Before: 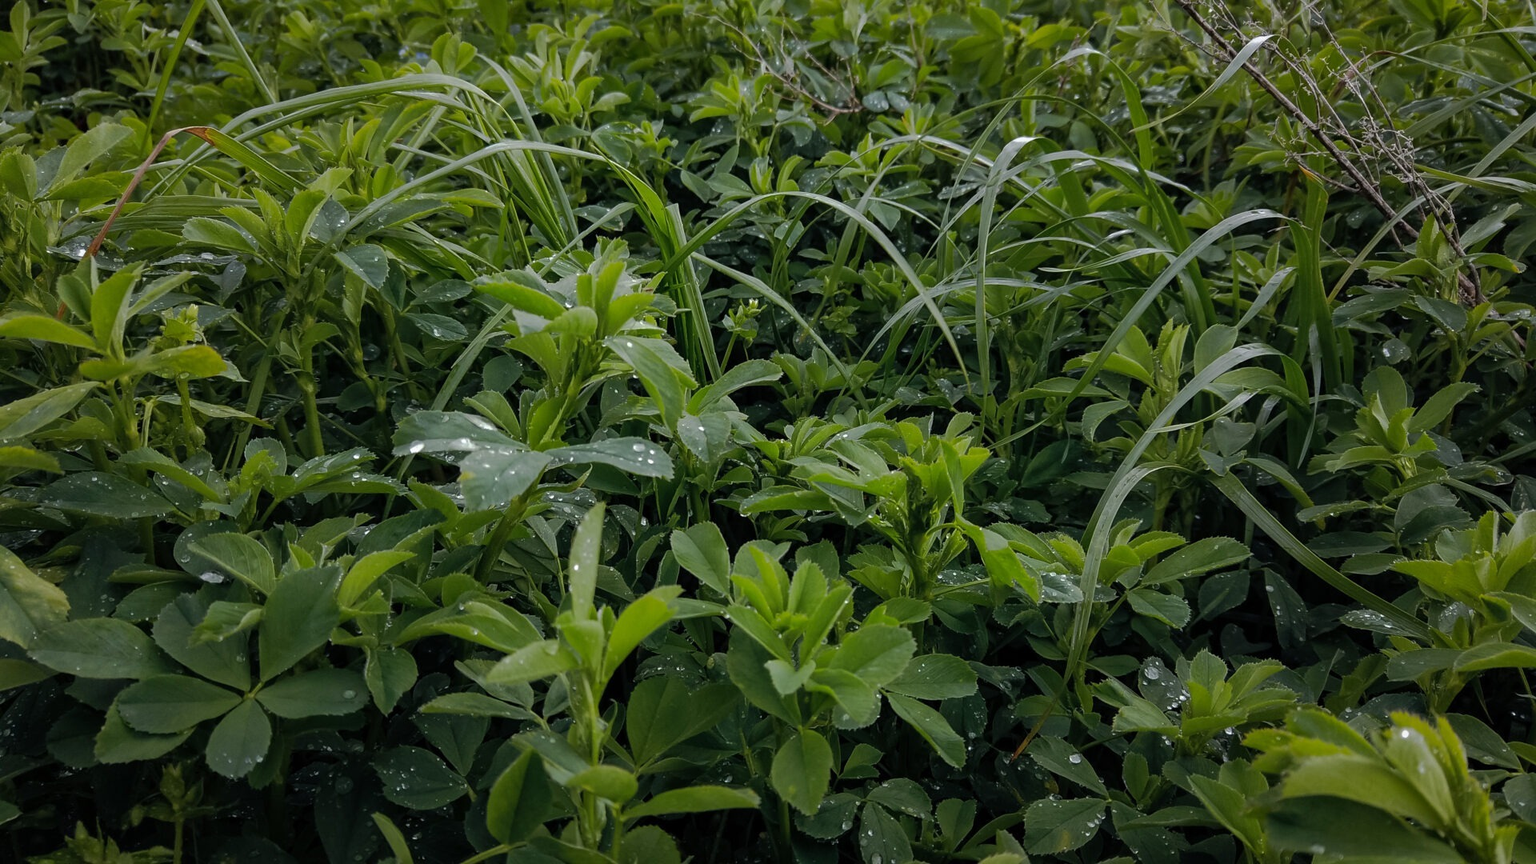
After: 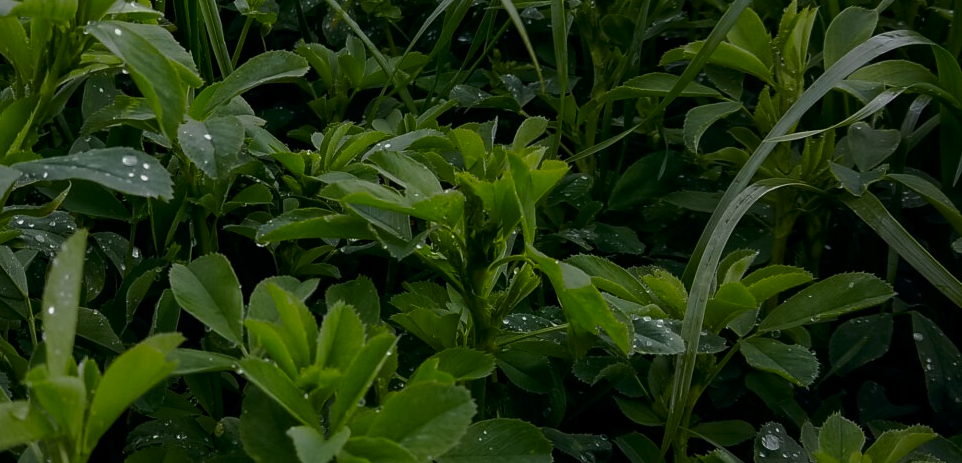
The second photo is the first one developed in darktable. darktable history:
crop: left 34.845%, top 37.026%, right 15.021%, bottom 20.101%
contrast brightness saturation: contrast 0.068, brightness -0.133, saturation 0.056
exposure: exposure -0.291 EV, compensate exposure bias true, compensate highlight preservation false
